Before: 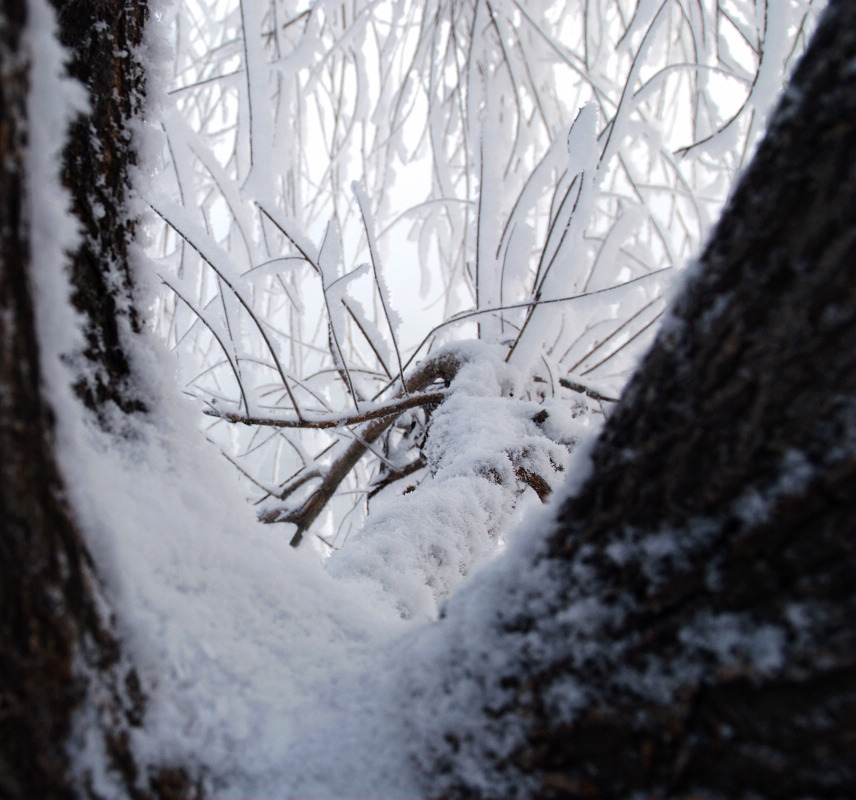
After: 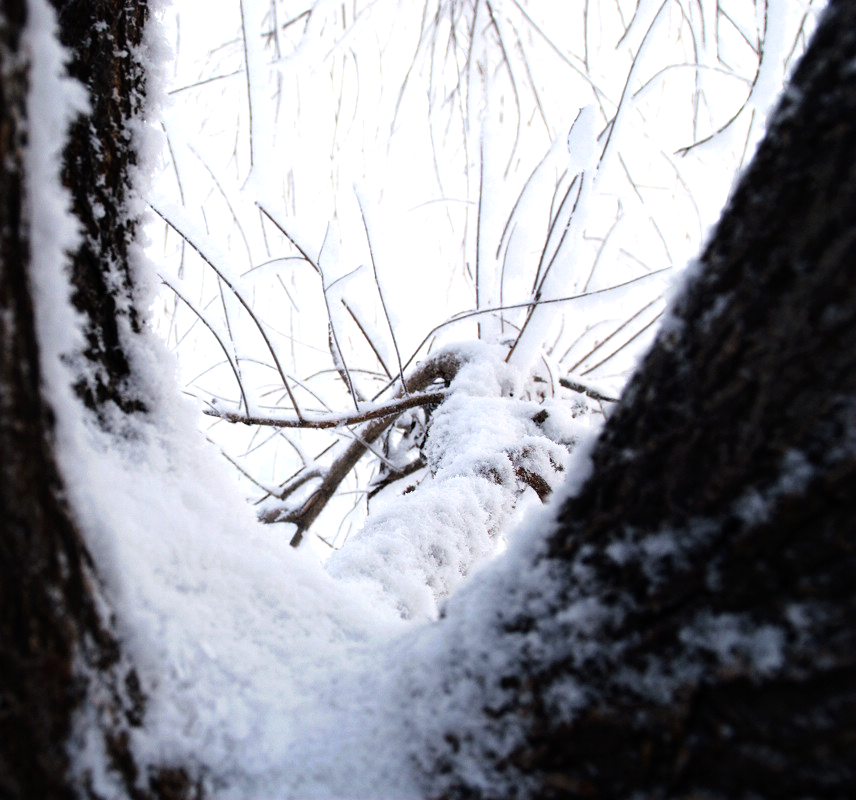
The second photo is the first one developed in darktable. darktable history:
tone equalizer: -8 EV -0.729 EV, -7 EV -0.683 EV, -6 EV -0.591 EV, -5 EV -0.405 EV, -3 EV 0.381 EV, -2 EV 0.6 EV, -1 EV 0.689 EV, +0 EV 0.757 EV
